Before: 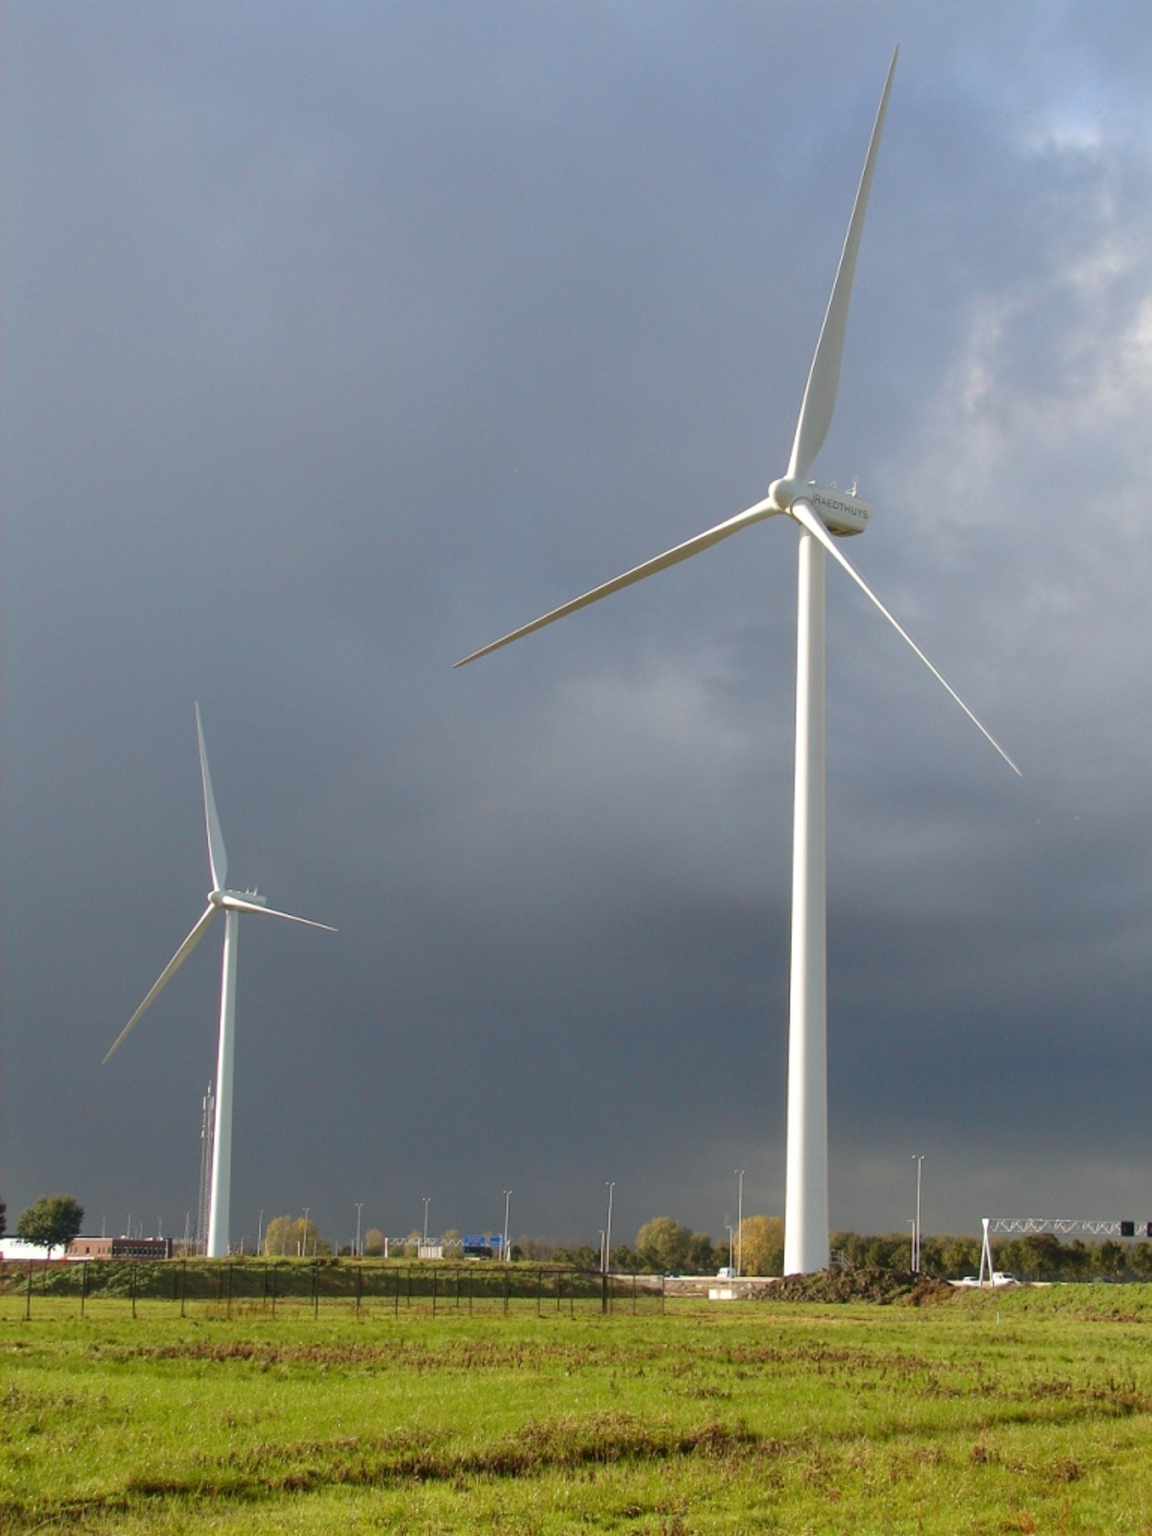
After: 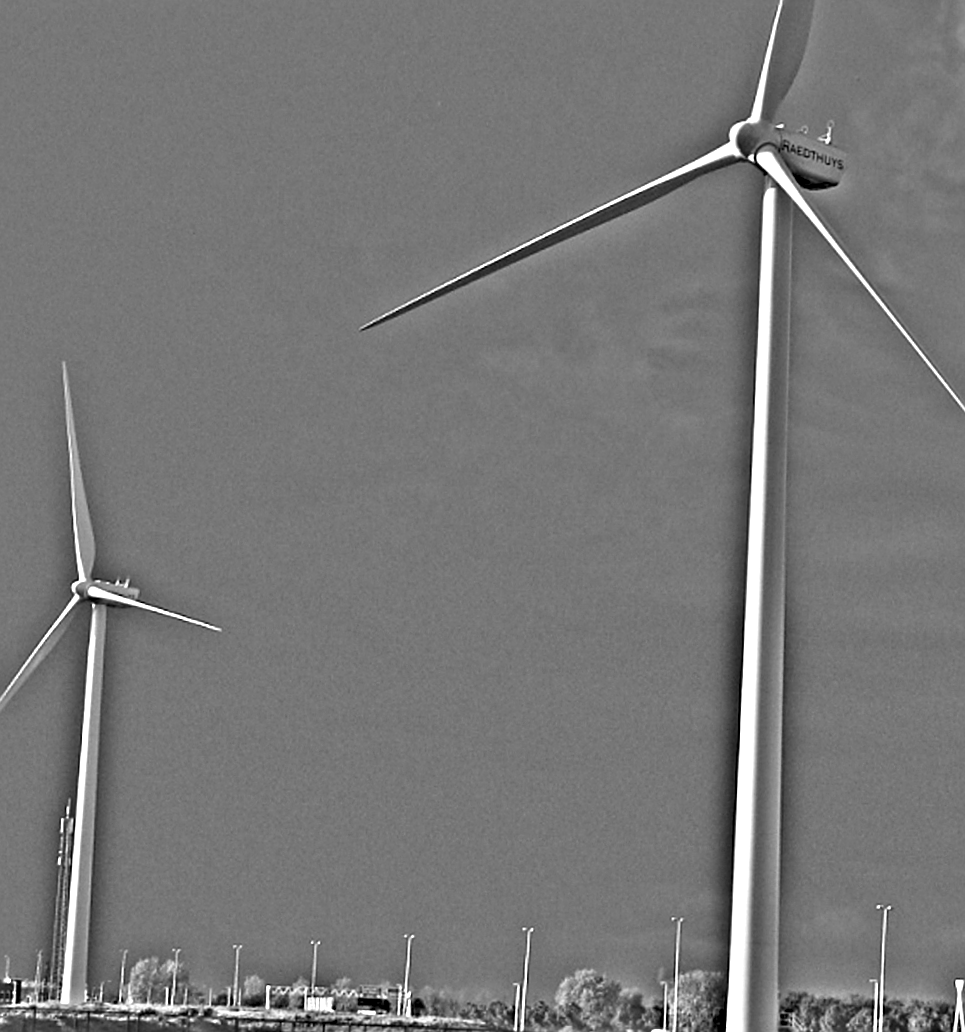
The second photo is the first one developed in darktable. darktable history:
sharpen: on, module defaults
rotate and perspective: rotation -2°, crop left 0.022, crop right 0.978, crop top 0.049, crop bottom 0.951
crop and rotate: angle -3.37°, left 9.79%, top 20.73%, right 12.42%, bottom 11.82%
exposure: black level correction 0.002, compensate highlight preservation false
highpass: sharpness 49.79%, contrast boost 49.79%
tone equalizer: -8 EV -0.417 EV, -7 EV -0.389 EV, -6 EV -0.333 EV, -5 EV -0.222 EV, -3 EV 0.222 EV, -2 EV 0.333 EV, -1 EV 0.389 EV, +0 EV 0.417 EV, edges refinement/feathering 500, mask exposure compensation -1.57 EV, preserve details no
